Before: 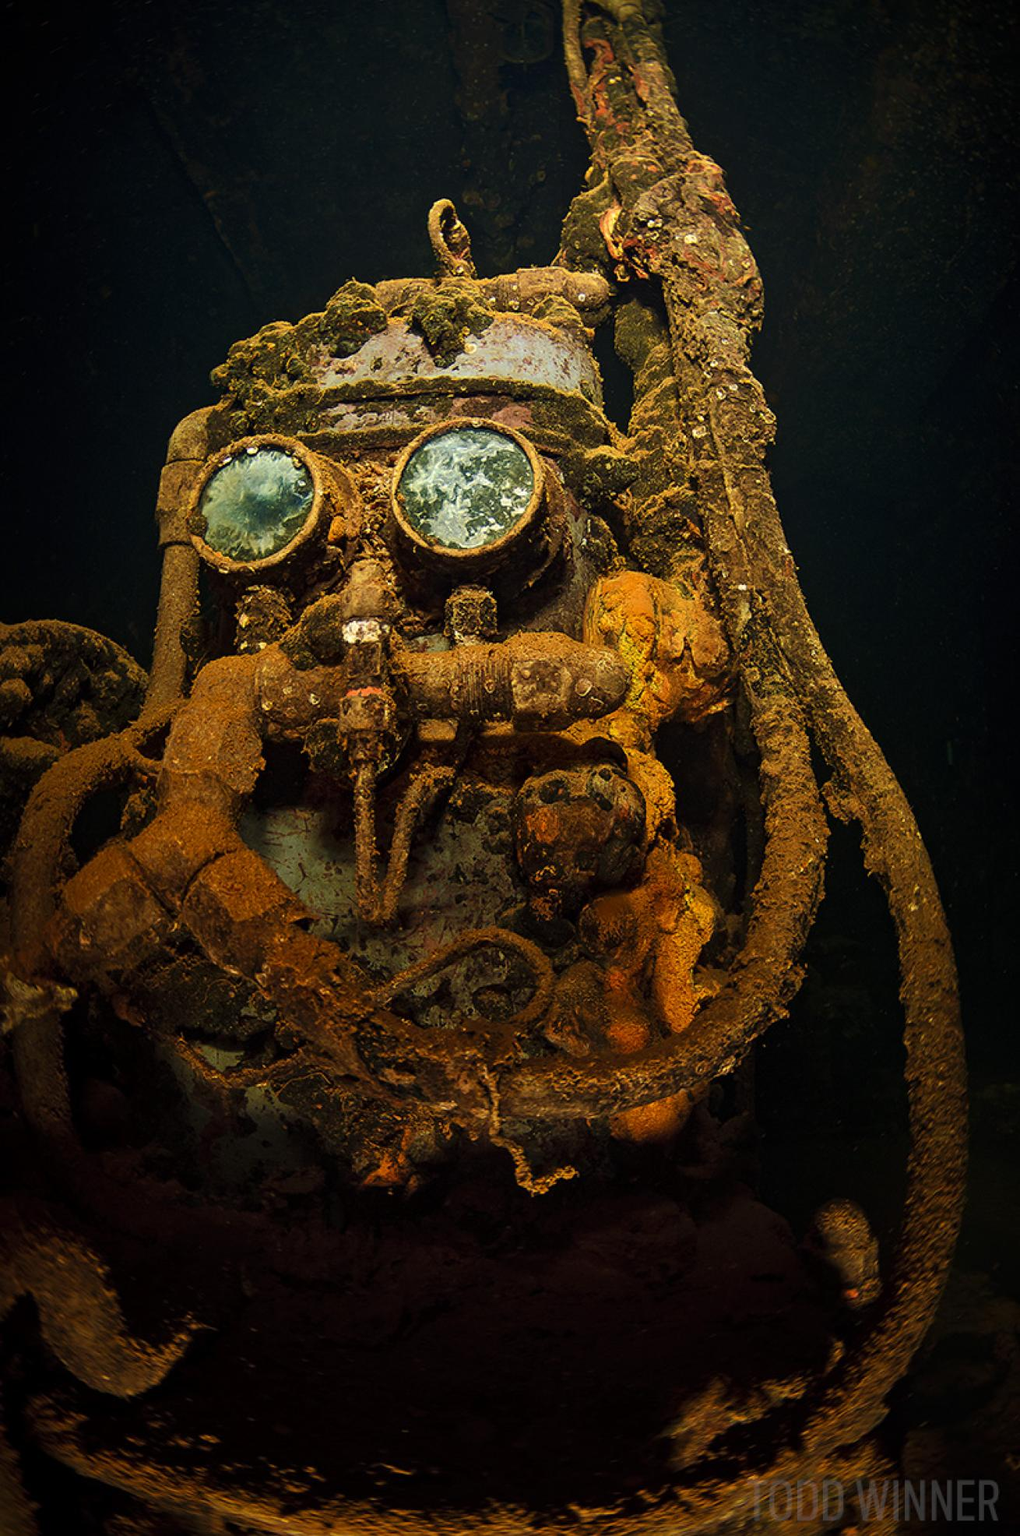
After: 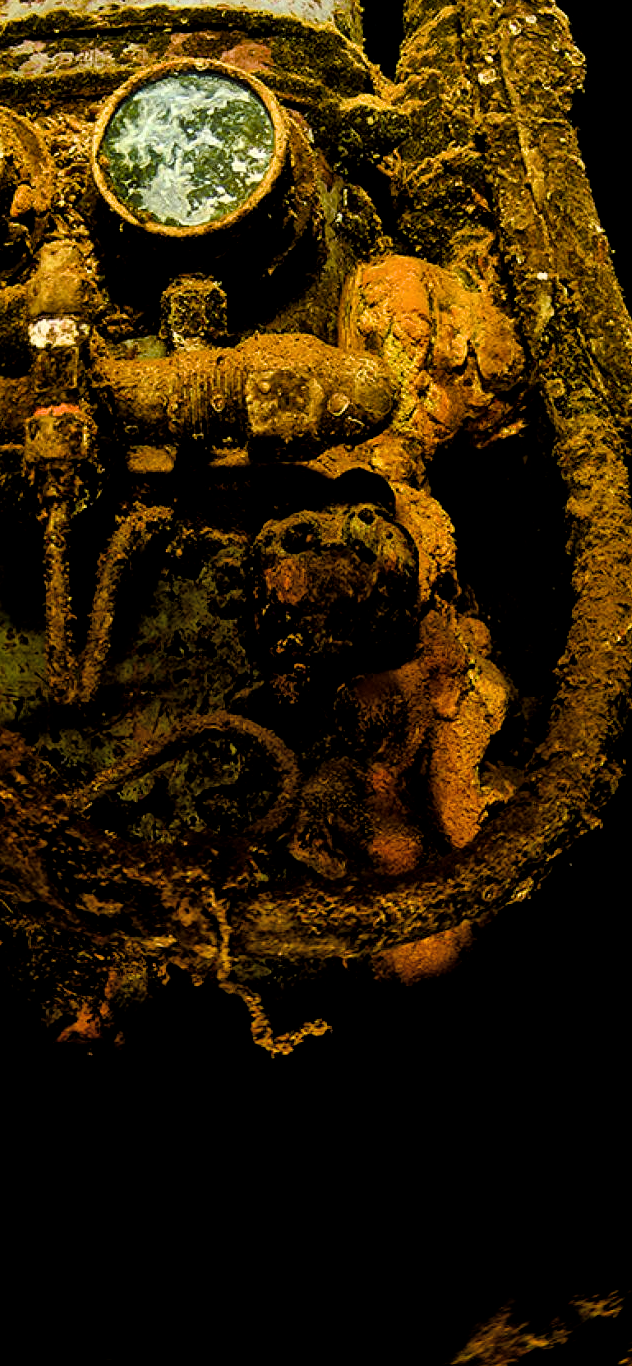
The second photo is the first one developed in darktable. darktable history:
exposure: compensate exposure bias true, compensate highlight preservation false
crop: left 31.375%, top 24.26%, right 20.364%, bottom 6.449%
filmic rgb: black relative exposure -8.73 EV, white relative exposure 2.64 EV, target black luminance 0%, target white luminance 99.932%, hardness 6.25, latitude 75.22%, contrast 1.324, highlights saturation mix -5.28%
haze removal: strength -0.055, compatibility mode true, adaptive false
local contrast: mode bilateral grid, contrast 20, coarseness 50, detail 119%, midtone range 0.2
color balance rgb: global offset › luminance -0.84%, perceptual saturation grading › global saturation 40.5%, perceptual saturation grading › highlights -25.52%, perceptual saturation grading › mid-tones 34.734%, perceptual saturation grading › shadows 35.491%
